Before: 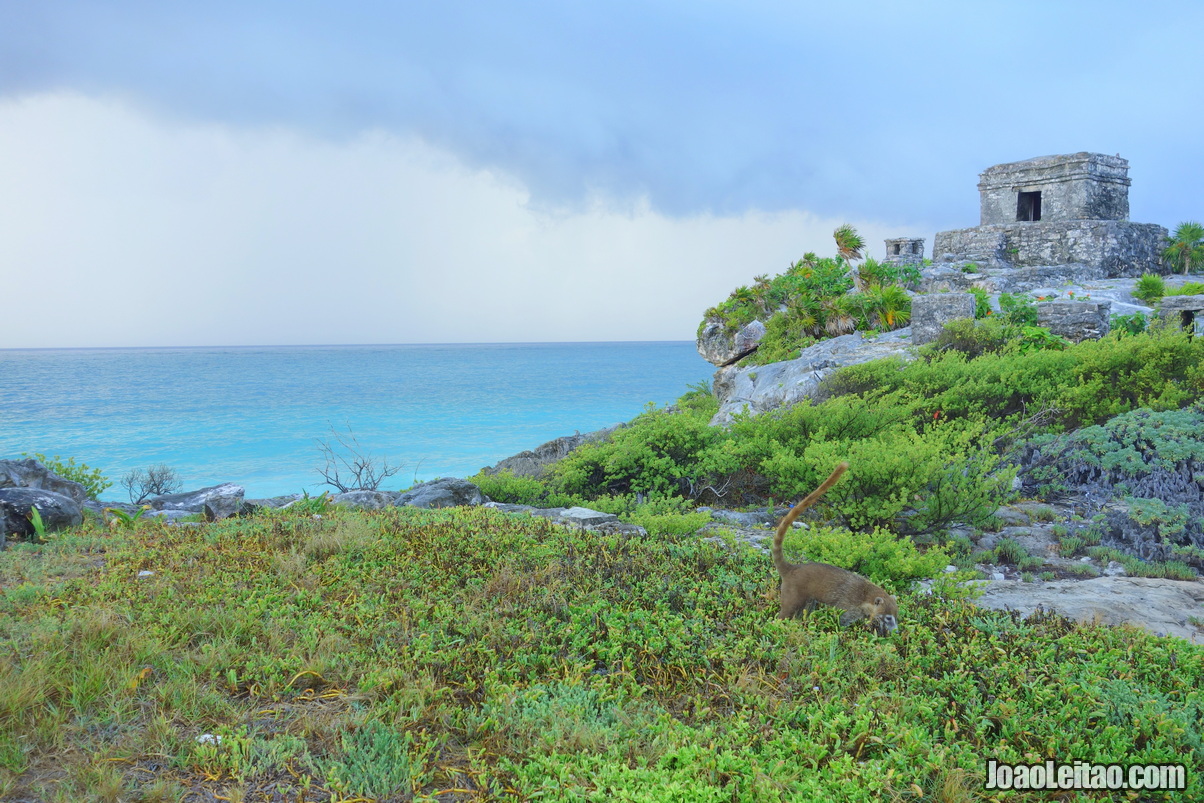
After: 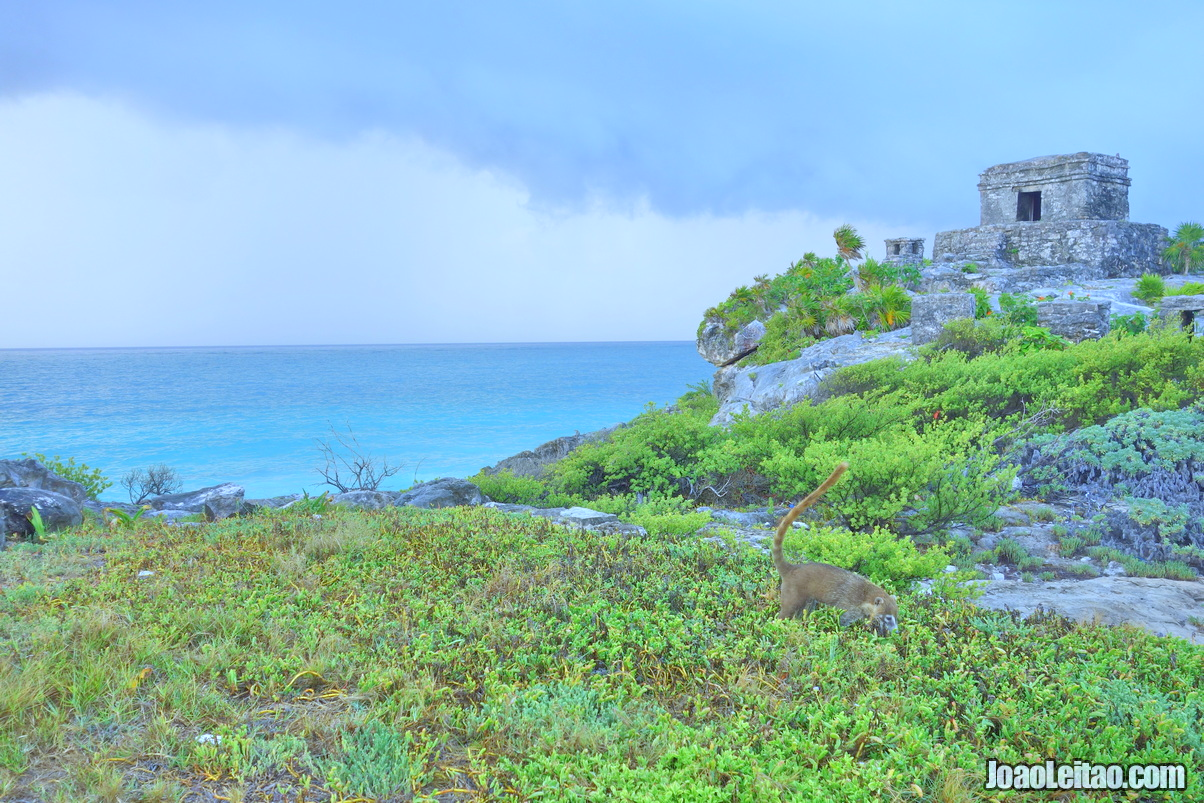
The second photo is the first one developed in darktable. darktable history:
tone equalizer: -7 EV 0.15 EV, -6 EV 0.6 EV, -5 EV 1.15 EV, -4 EV 1.33 EV, -3 EV 1.15 EV, -2 EV 0.6 EV, -1 EV 0.15 EV, mask exposure compensation -0.5 EV
white balance: red 0.924, blue 1.095
